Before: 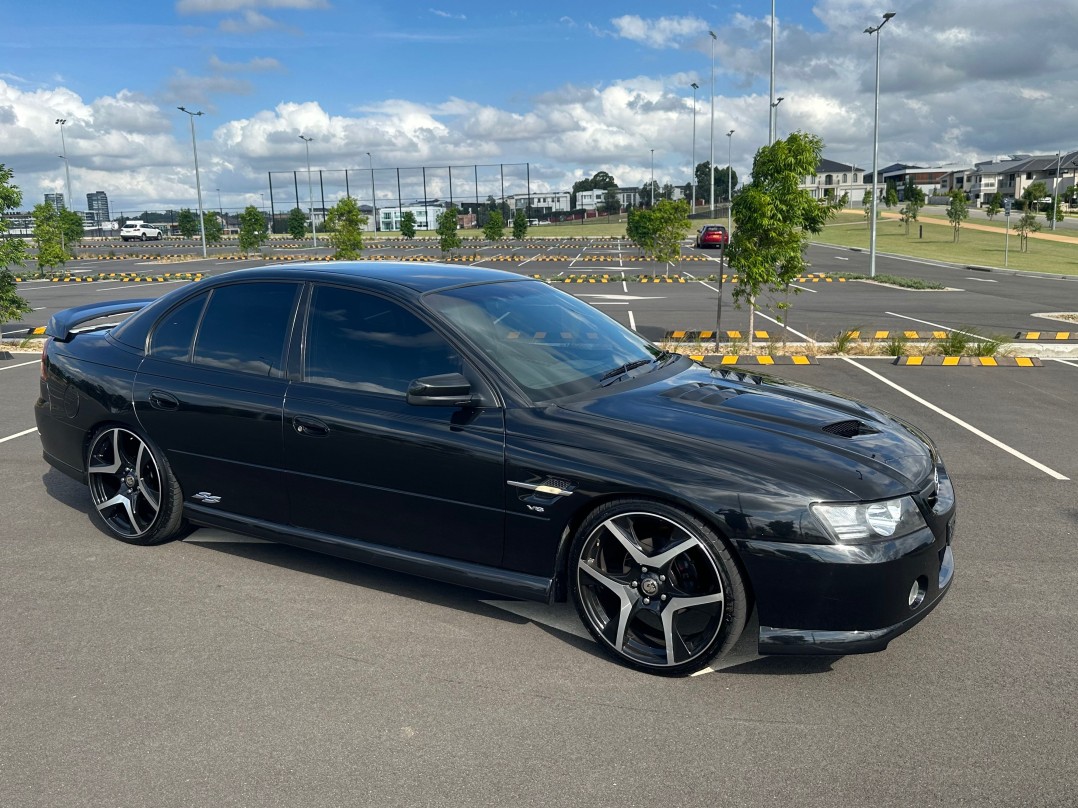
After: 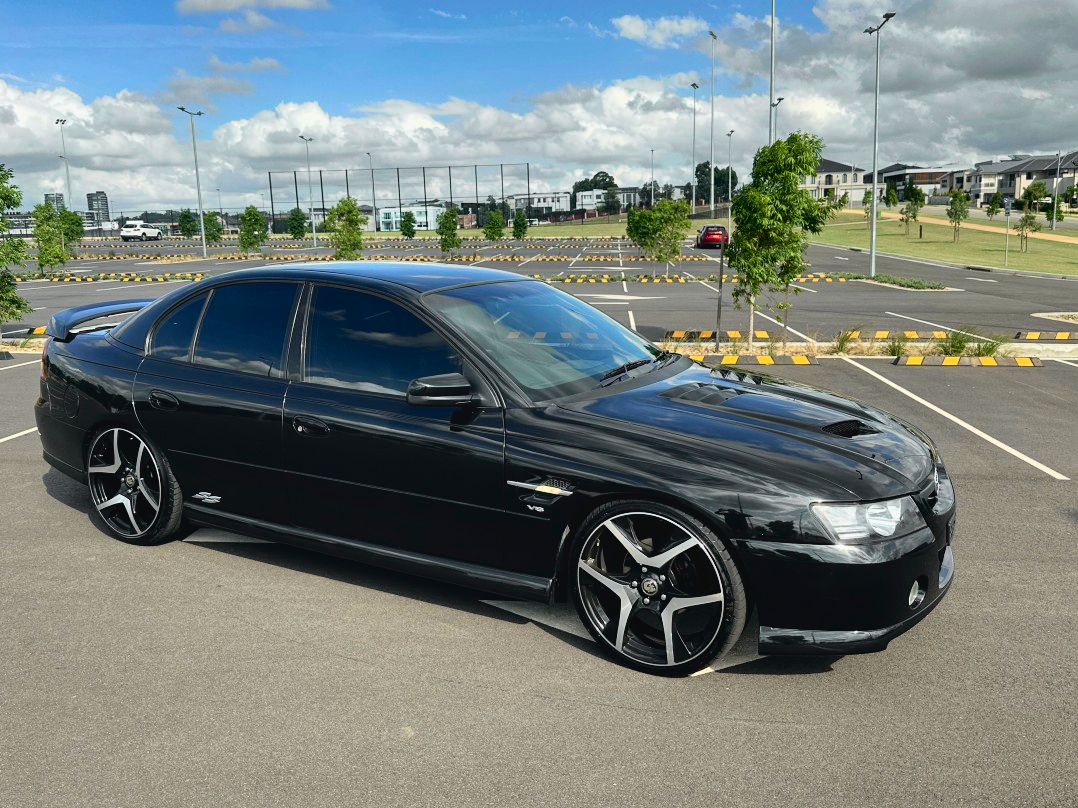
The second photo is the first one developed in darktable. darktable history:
tone curve: curves: ch0 [(0.003, 0.029) (0.037, 0.036) (0.149, 0.117) (0.297, 0.318) (0.422, 0.474) (0.531, 0.6) (0.743, 0.809) (0.877, 0.901) (1, 0.98)]; ch1 [(0, 0) (0.305, 0.325) (0.453, 0.437) (0.482, 0.479) (0.501, 0.5) (0.506, 0.503) (0.567, 0.572) (0.605, 0.608) (0.668, 0.69) (1, 1)]; ch2 [(0, 0) (0.313, 0.306) (0.4, 0.399) (0.45, 0.48) (0.499, 0.502) (0.512, 0.523) (0.57, 0.595) (0.653, 0.662) (1, 1)], color space Lab, independent channels, preserve colors none
shadows and highlights: low approximation 0.01, soften with gaussian
tone equalizer: on, module defaults
